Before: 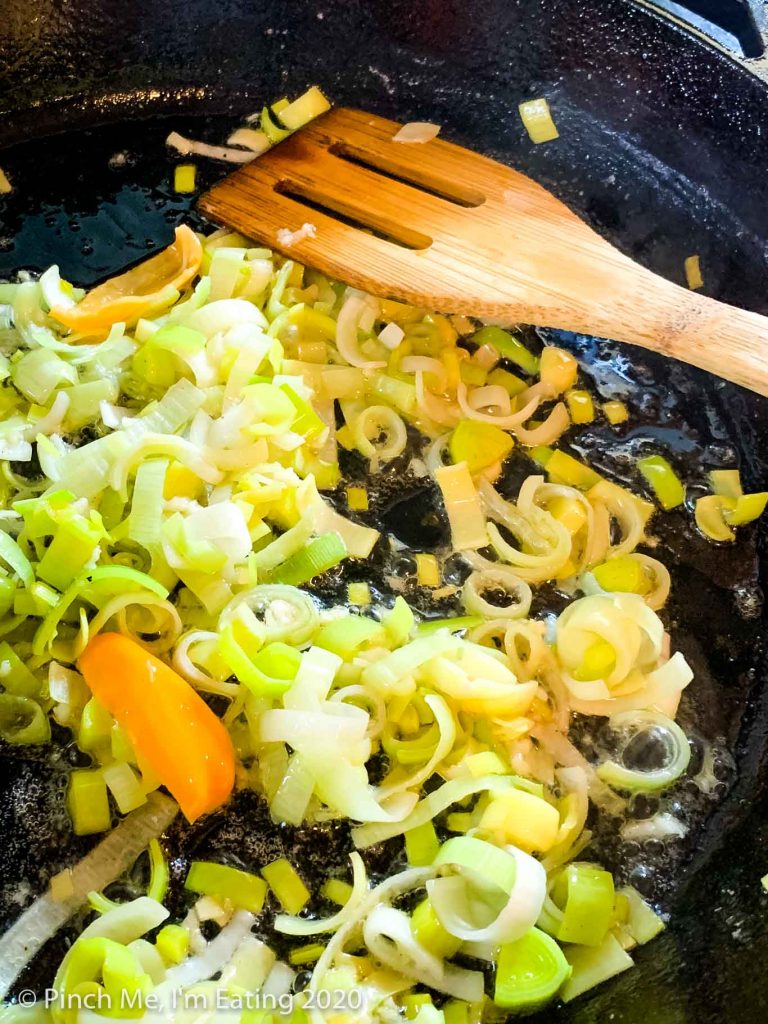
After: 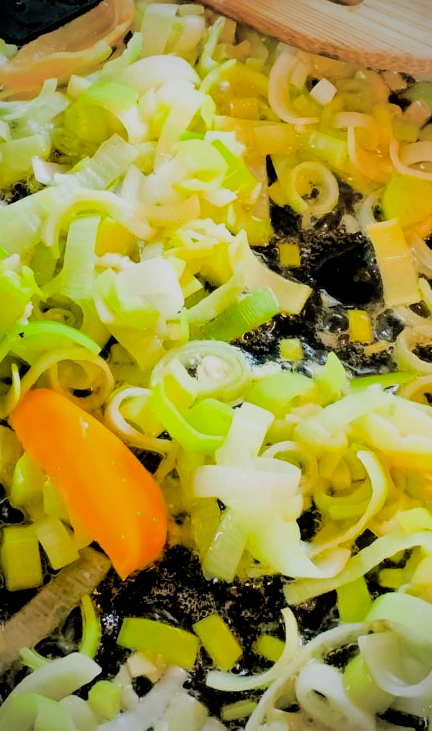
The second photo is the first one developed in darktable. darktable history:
crop: left 8.966%, top 23.852%, right 34.699%, bottom 4.703%
color correction: saturation 1.1
filmic rgb: black relative exposure -5 EV, hardness 2.88, contrast 1.3, highlights saturation mix -30%
shadows and highlights: on, module defaults
vignetting: fall-off start 74.49%, fall-off radius 65.9%, brightness -0.628, saturation -0.68
